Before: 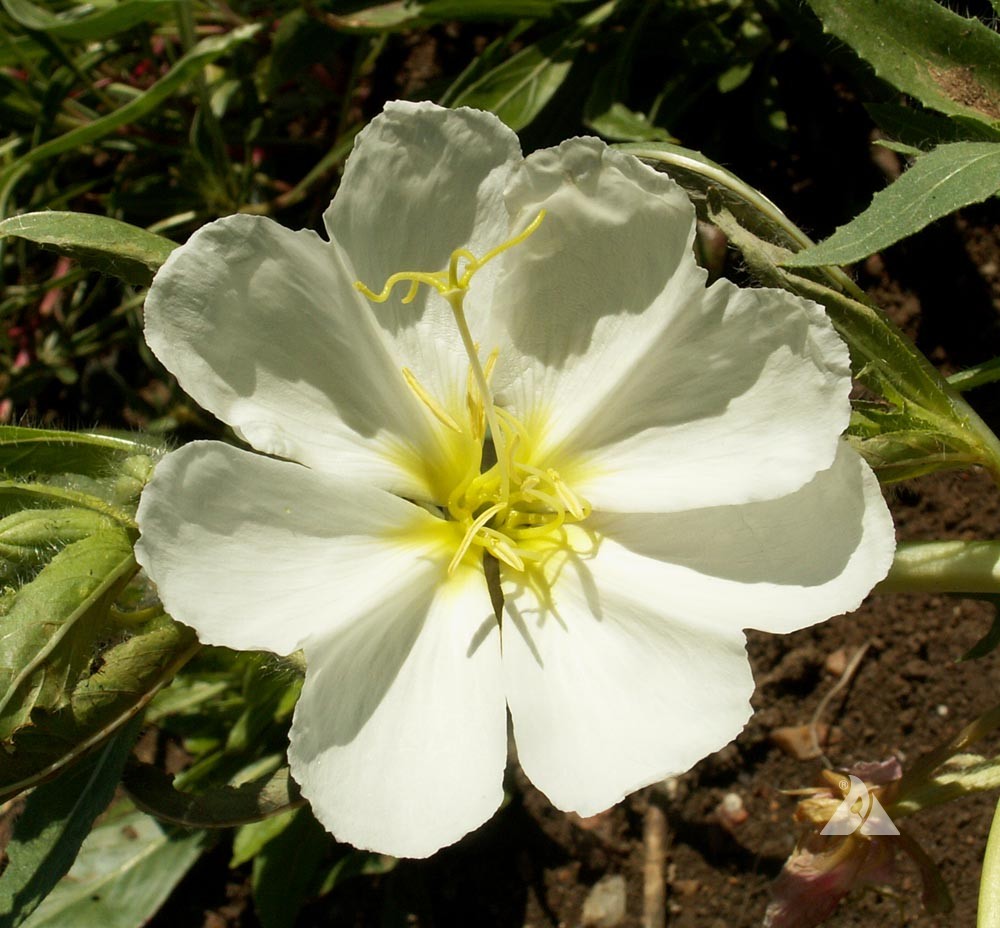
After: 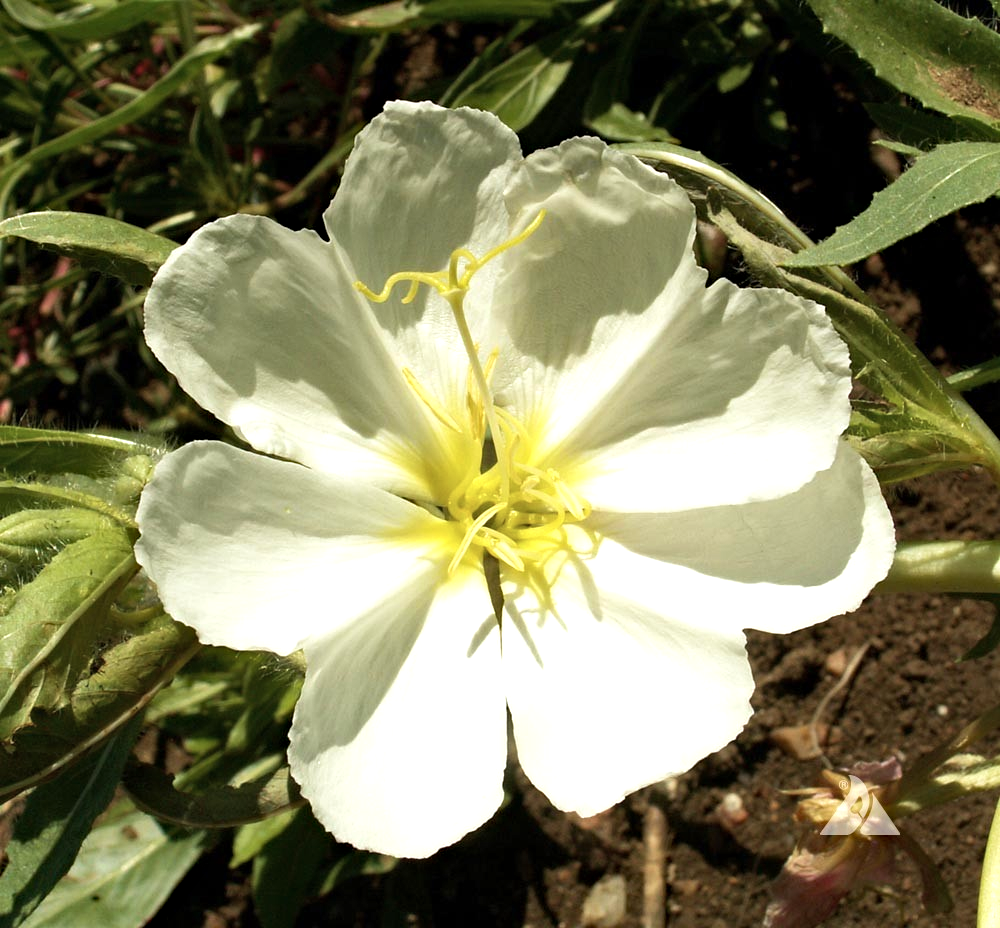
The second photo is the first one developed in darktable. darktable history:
color correction: highlights b* 0.048, saturation 0.838
exposure: exposure 0.494 EV, compensate highlight preservation false
velvia: strength 14.82%
tone equalizer: on, module defaults
haze removal: adaptive false
